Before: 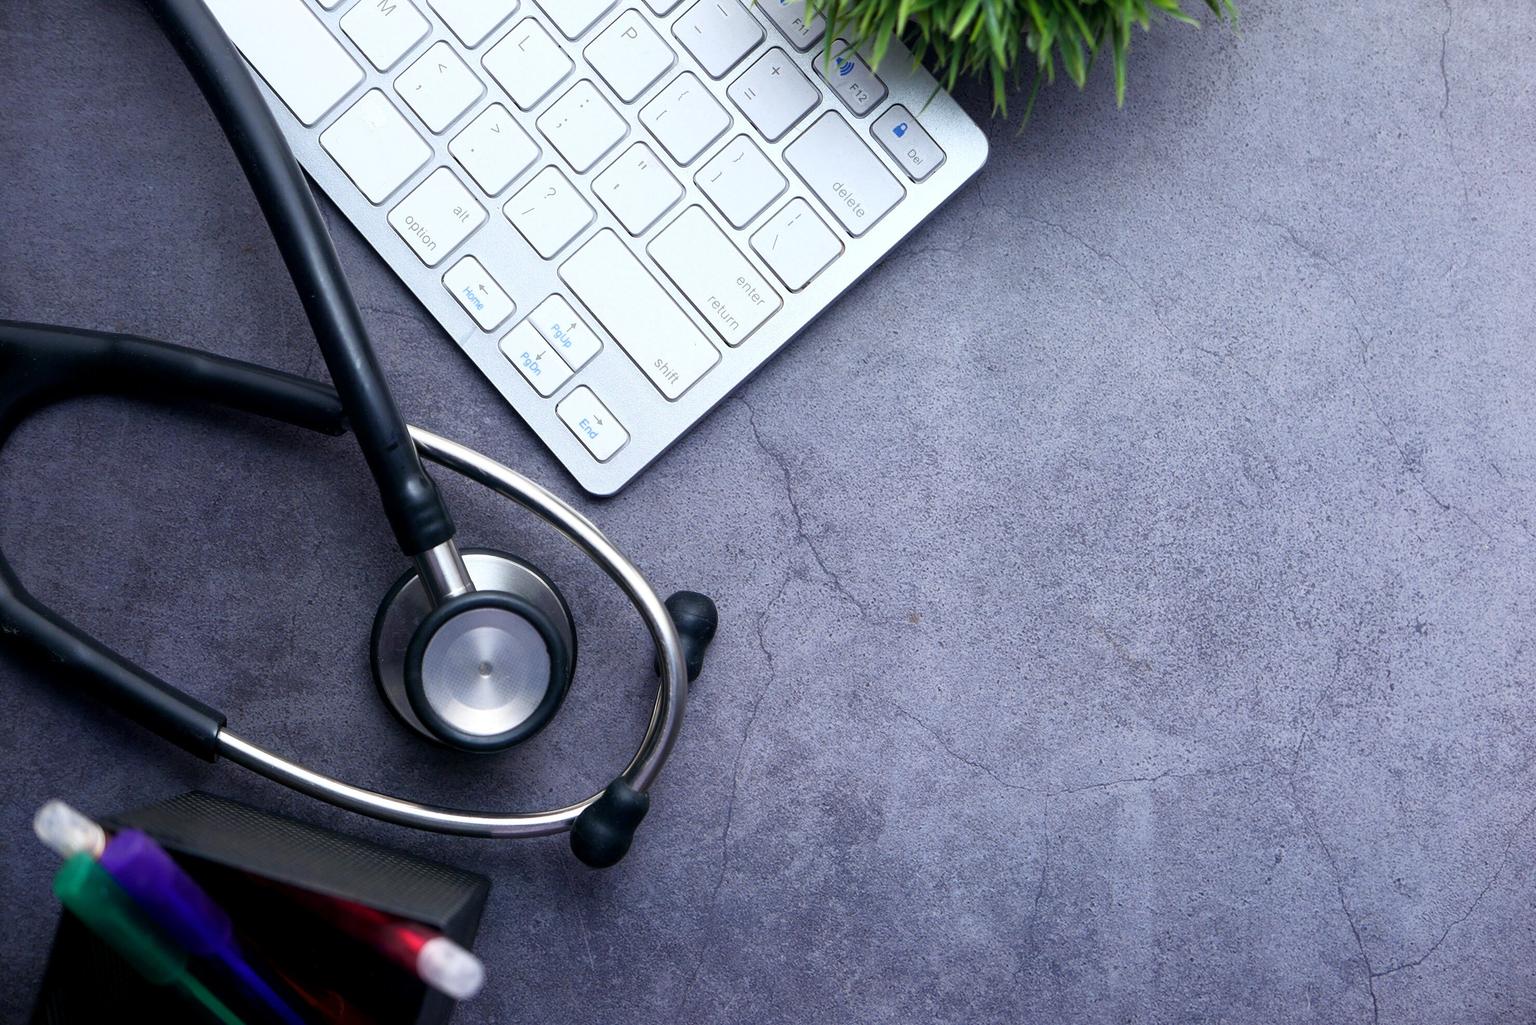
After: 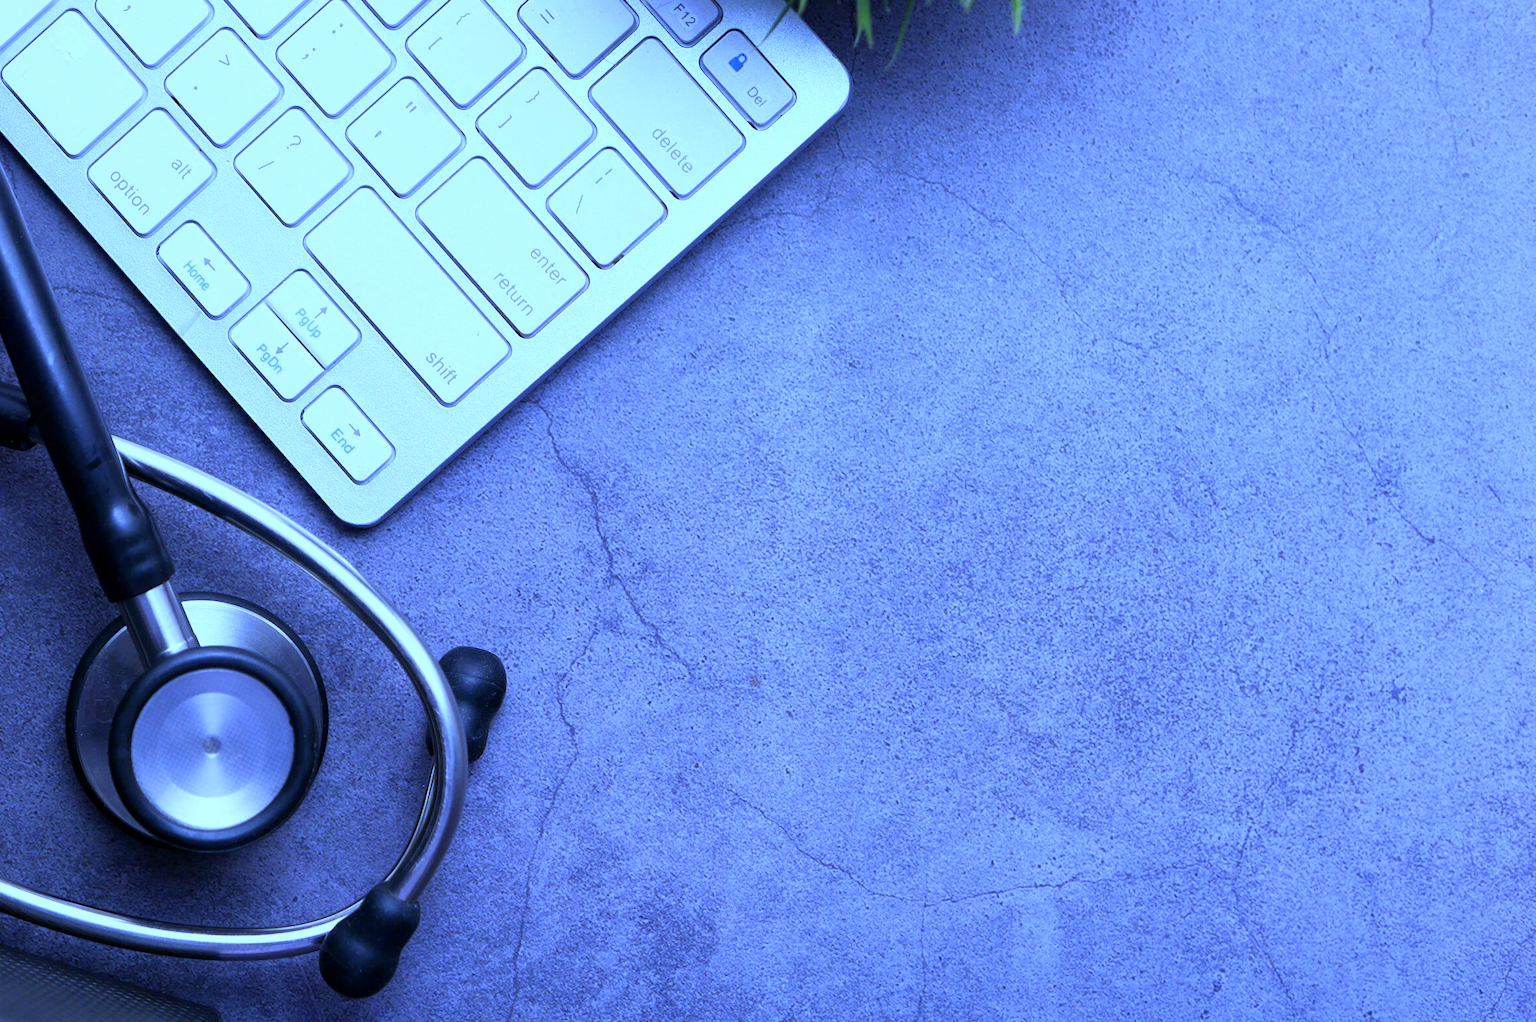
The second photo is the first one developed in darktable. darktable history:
crop and rotate: left 20.74%, top 7.912%, right 0.375%, bottom 13.378%
white balance: red 0.766, blue 1.537
